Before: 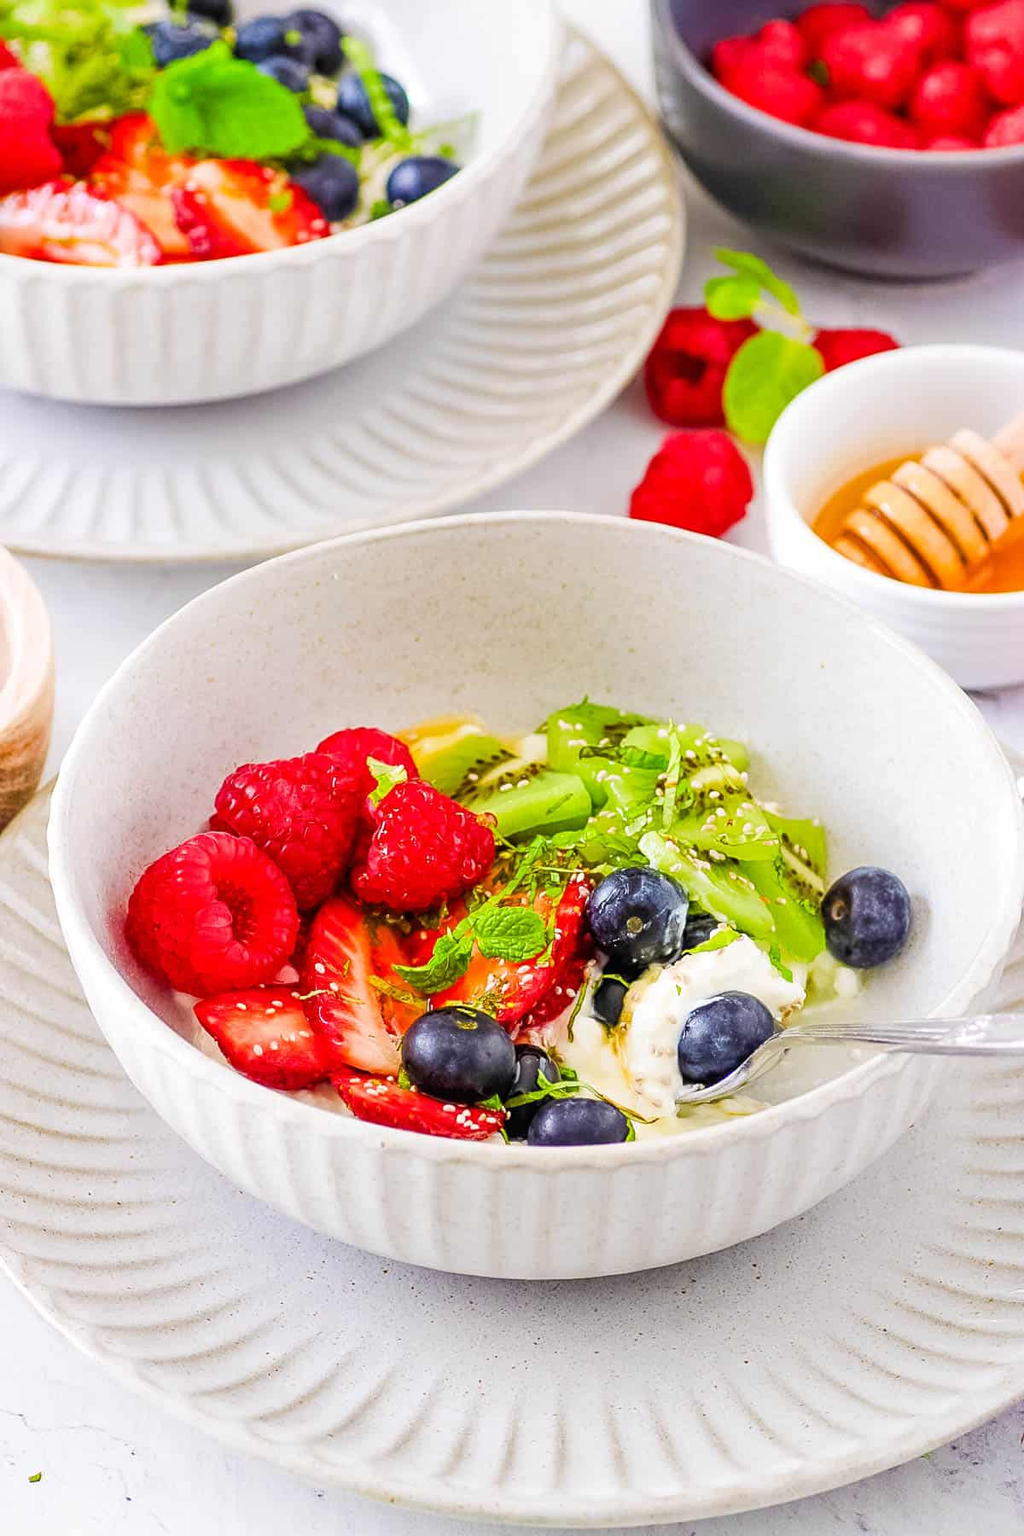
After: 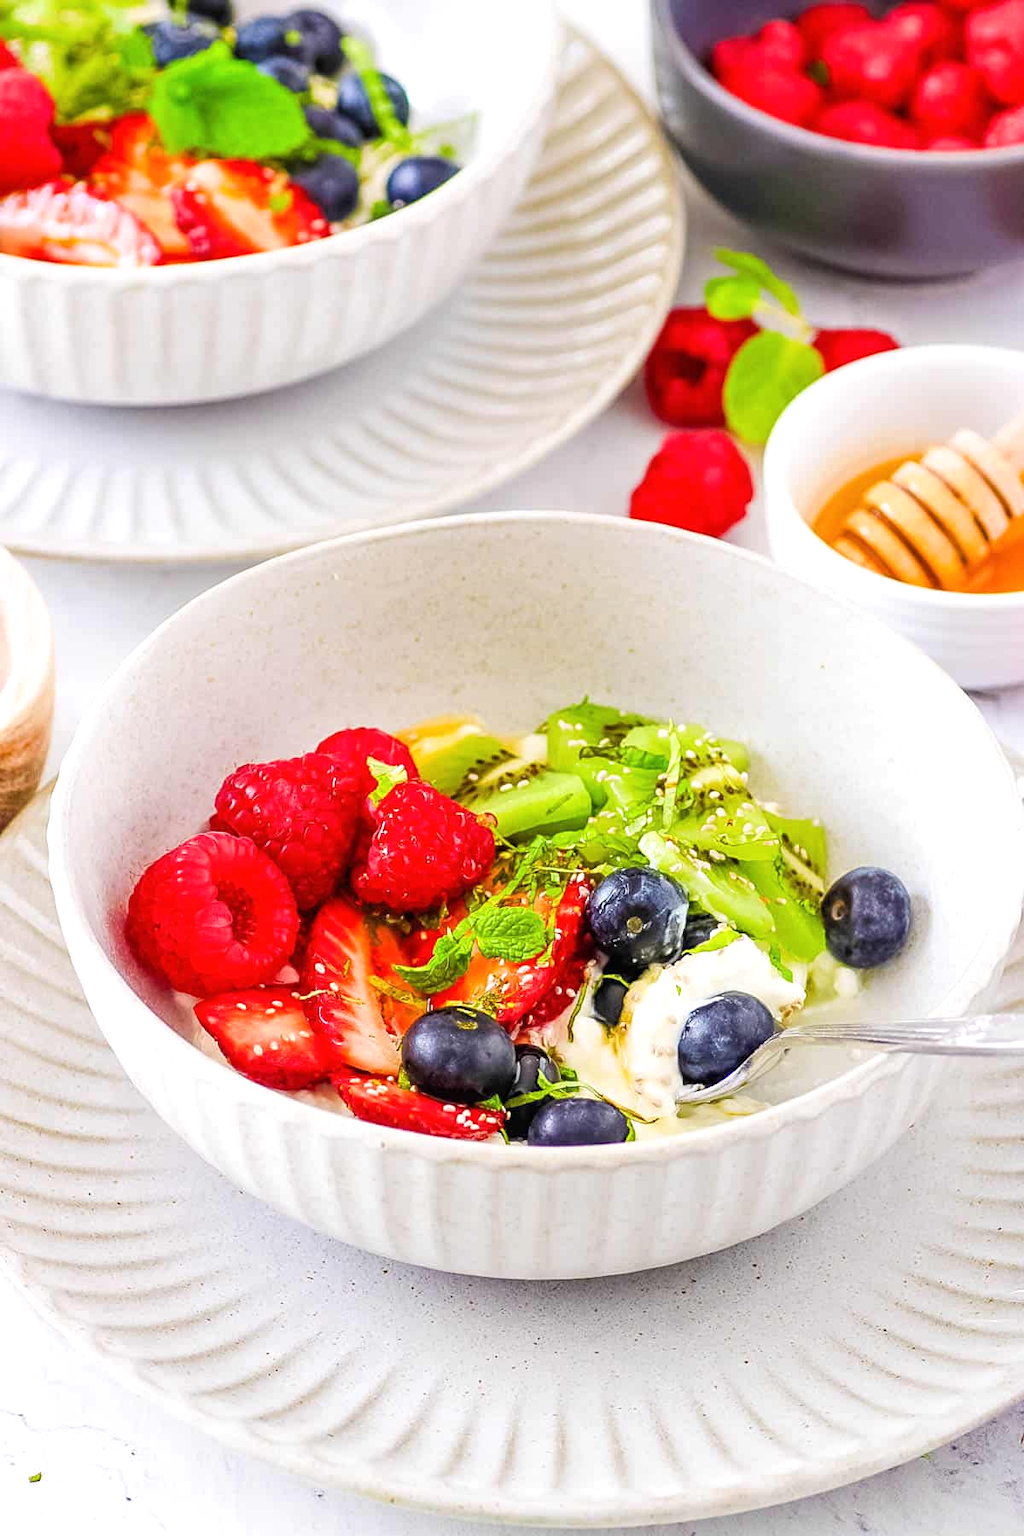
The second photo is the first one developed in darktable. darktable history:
color correction: highlights b* -0.004, saturation 0.992
exposure: exposure 0.175 EV, compensate highlight preservation false
